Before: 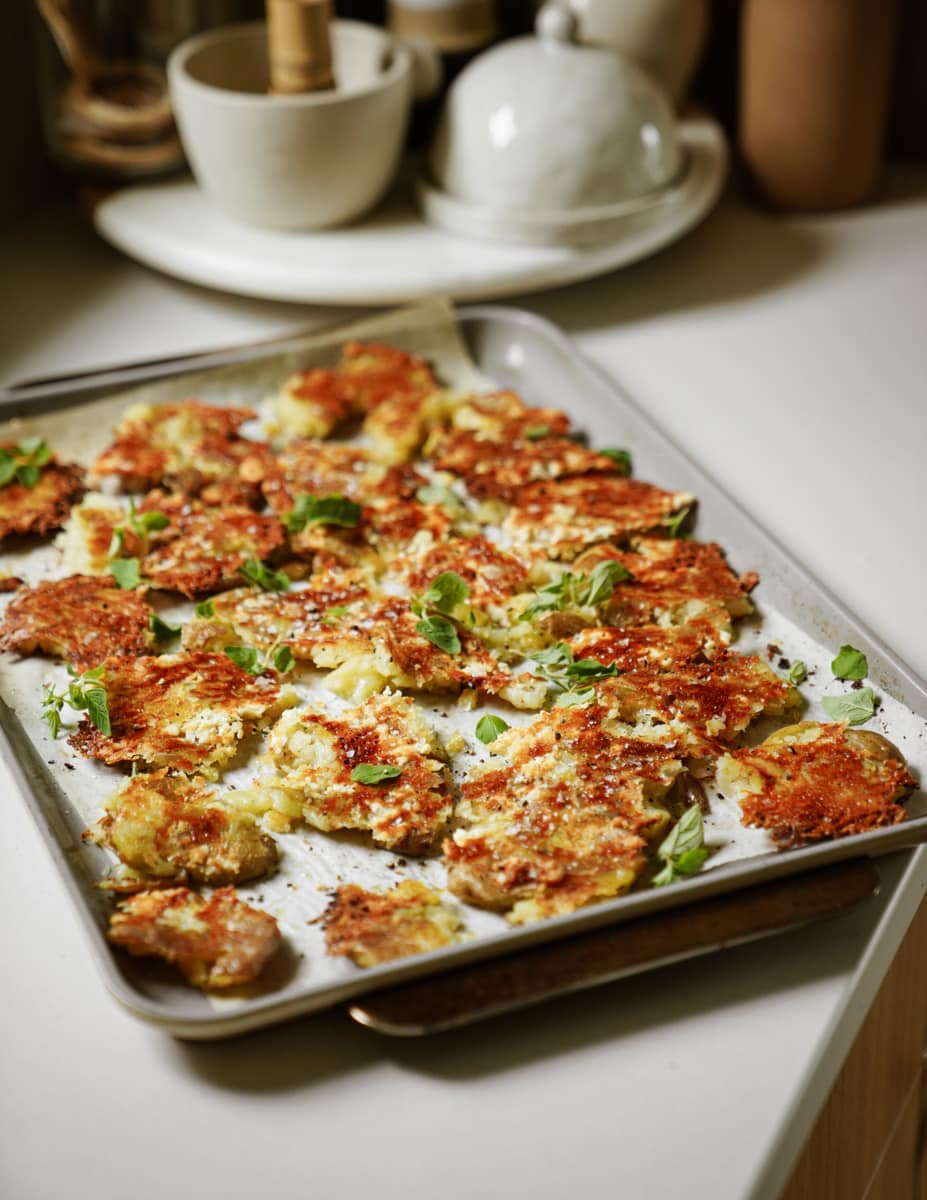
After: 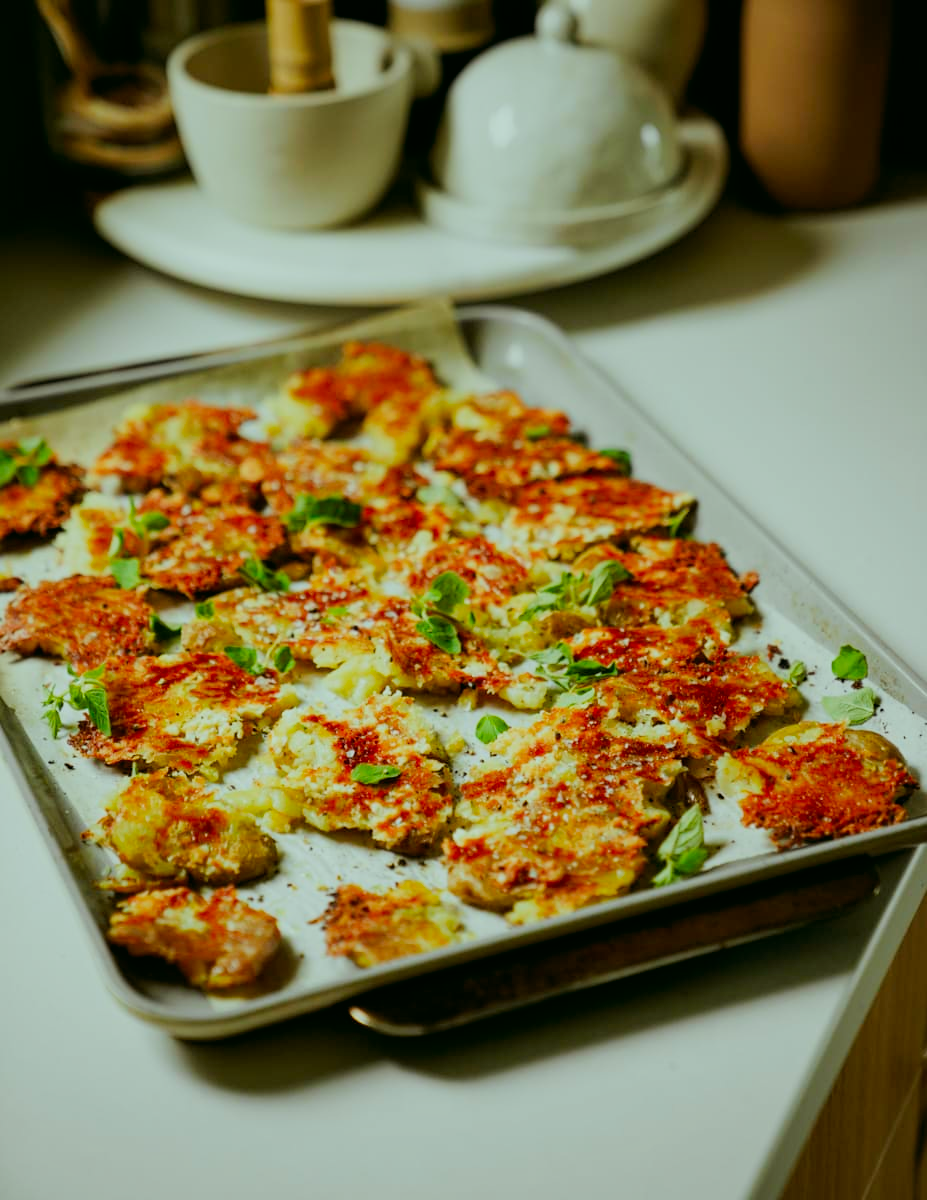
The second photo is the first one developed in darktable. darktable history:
color correction: highlights a* -7.33, highlights b* 1.26, shadows a* -3.55, saturation 1.4
tone equalizer: on, module defaults
white balance: emerald 1
filmic rgb: black relative exposure -7.65 EV, white relative exposure 4.56 EV, hardness 3.61
